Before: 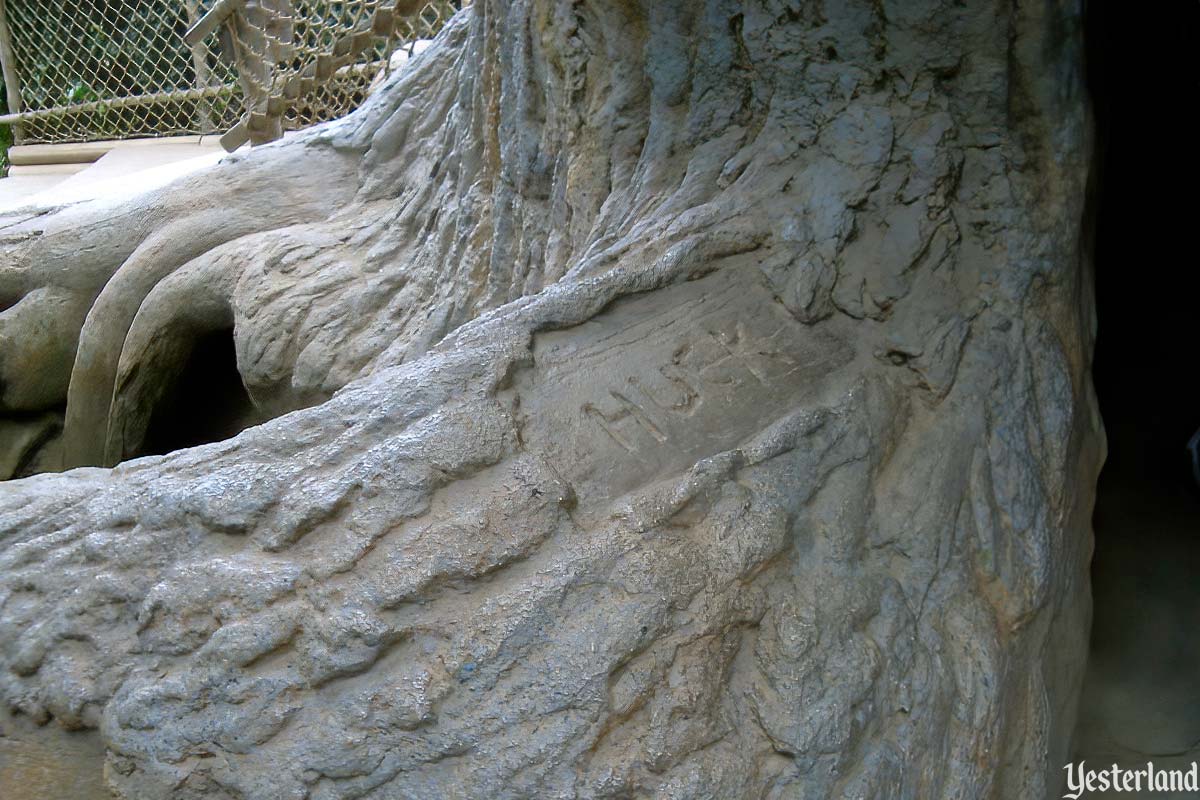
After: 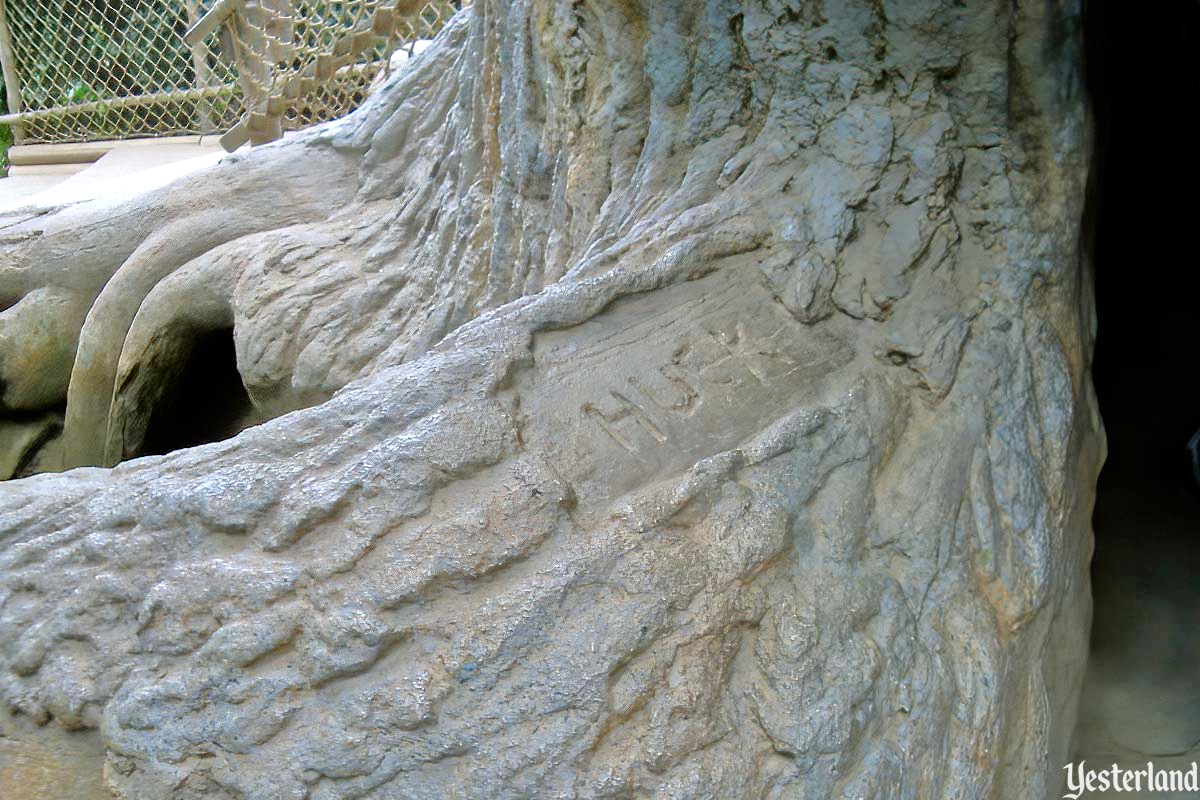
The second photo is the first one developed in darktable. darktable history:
tone equalizer: -7 EV 0.152 EV, -6 EV 0.592 EV, -5 EV 1.12 EV, -4 EV 1.29 EV, -3 EV 1.15 EV, -2 EV 0.6 EV, -1 EV 0.159 EV, mask exposure compensation -0.504 EV
